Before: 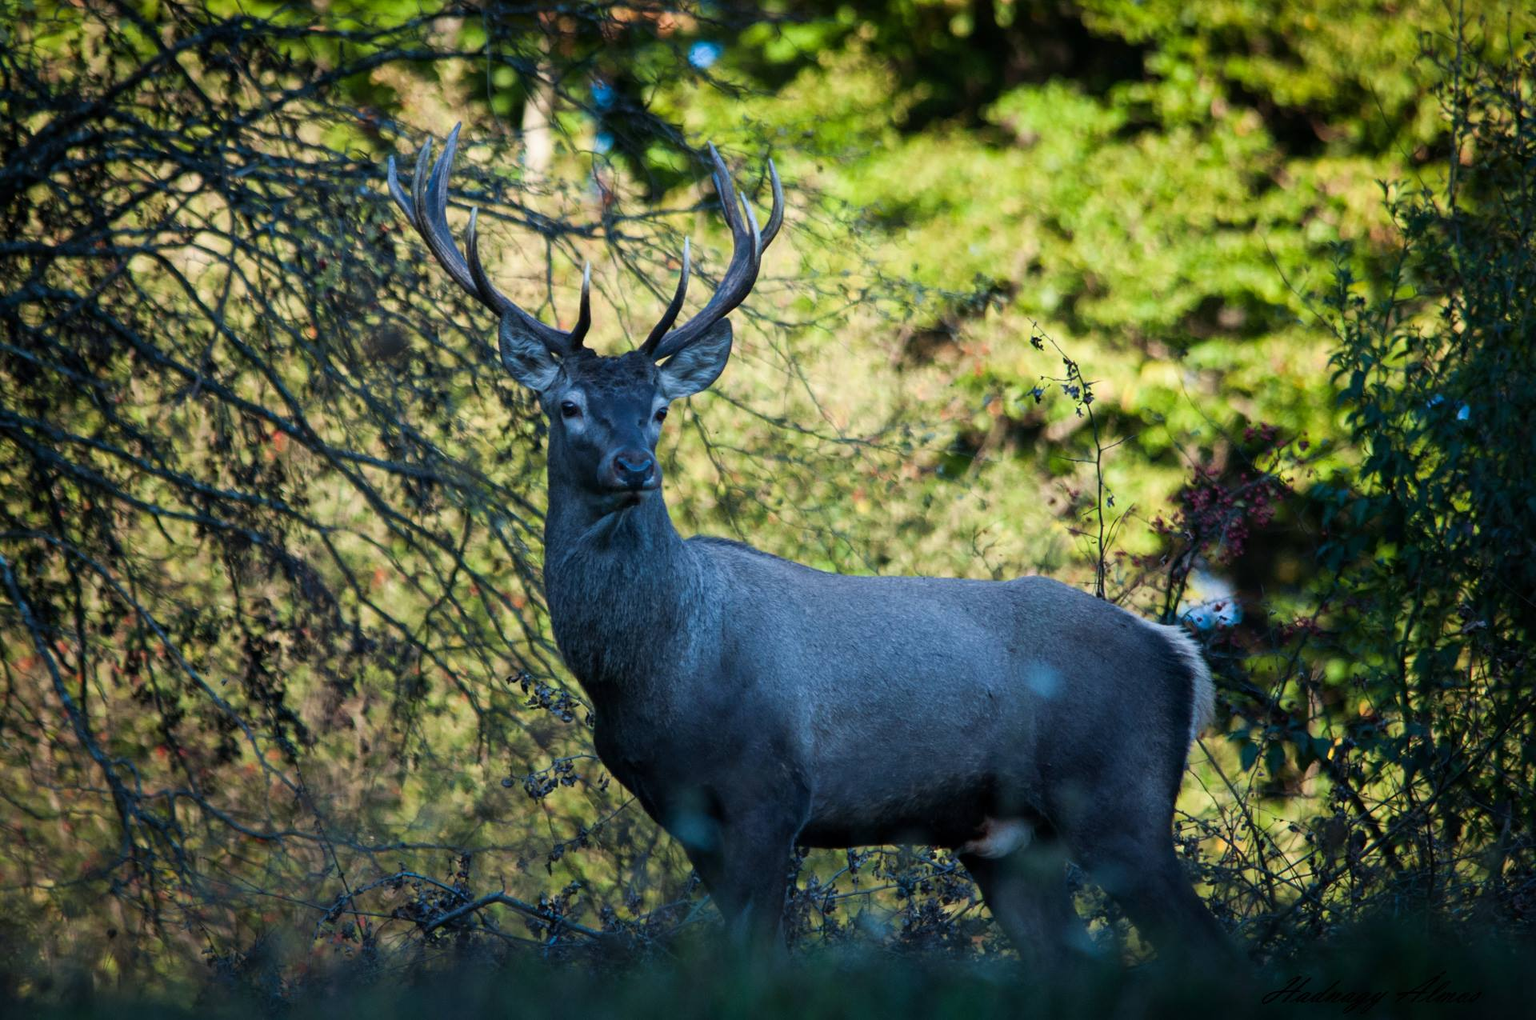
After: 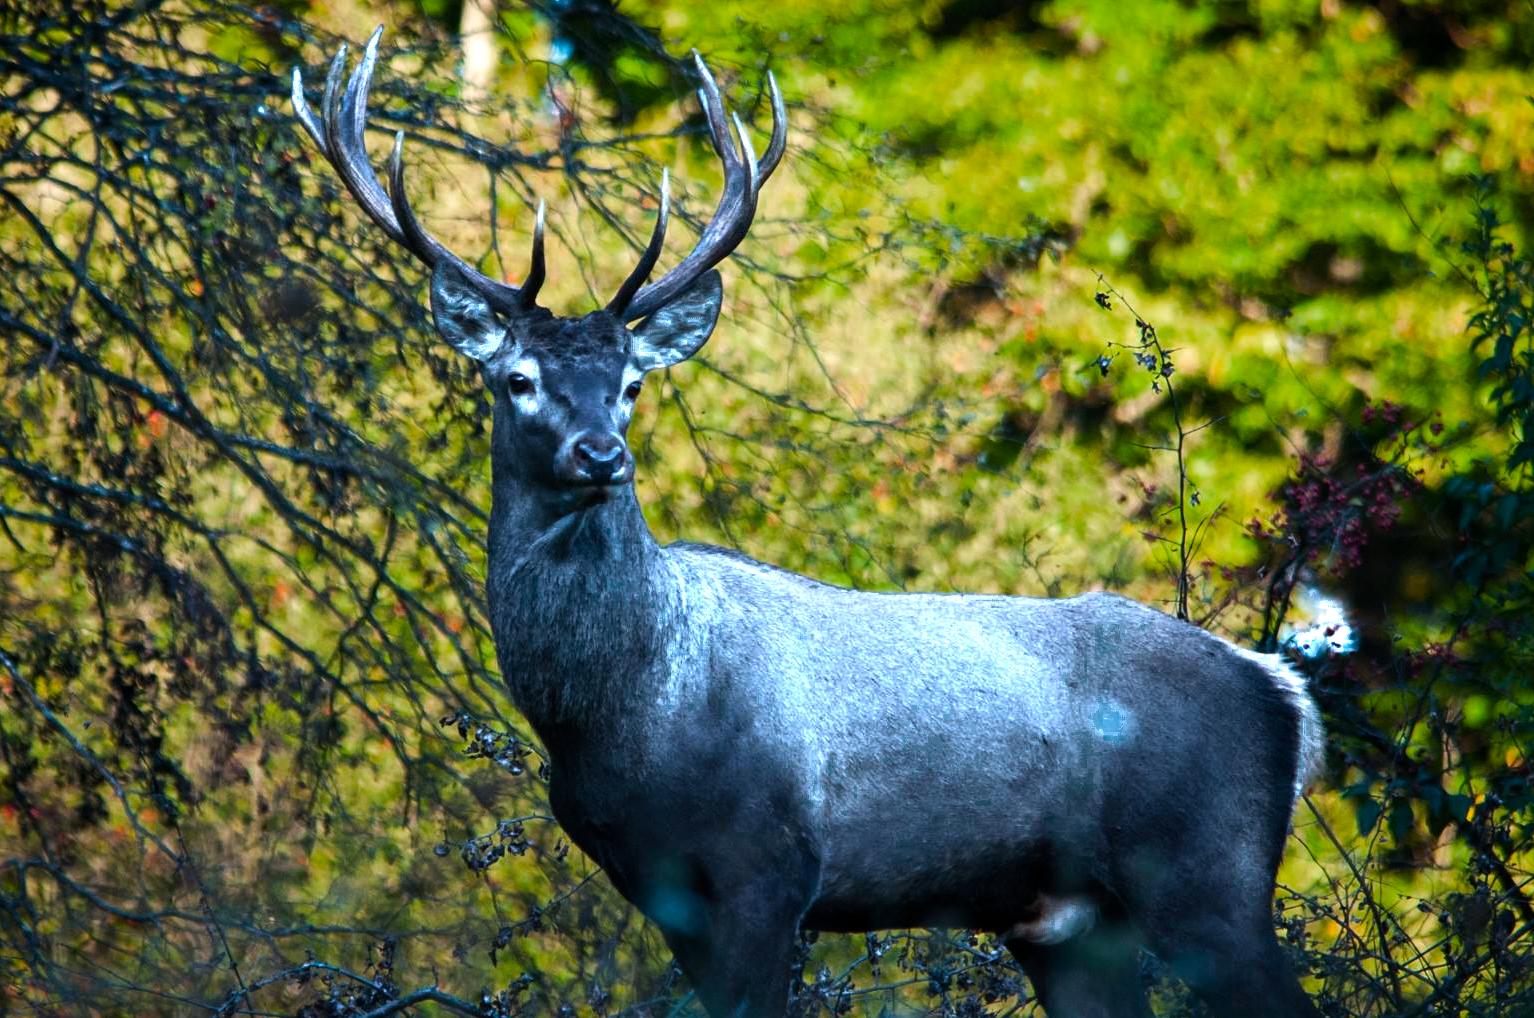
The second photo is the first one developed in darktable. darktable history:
color zones: curves: ch0 [(0.203, 0.433) (0.607, 0.517) (0.697, 0.696) (0.705, 0.897)]
color balance rgb: perceptual saturation grading › global saturation 20%, global vibrance 20%
tone equalizer: -8 EV -0.417 EV, -7 EV -0.389 EV, -6 EV -0.333 EV, -5 EV -0.222 EV, -3 EV 0.222 EV, -2 EV 0.333 EV, -1 EV 0.389 EV, +0 EV 0.417 EV, edges refinement/feathering 500, mask exposure compensation -1.57 EV, preserve details no
crop and rotate: left 10.071%, top 10.071%, right 10.02%, bottom 10.02%
